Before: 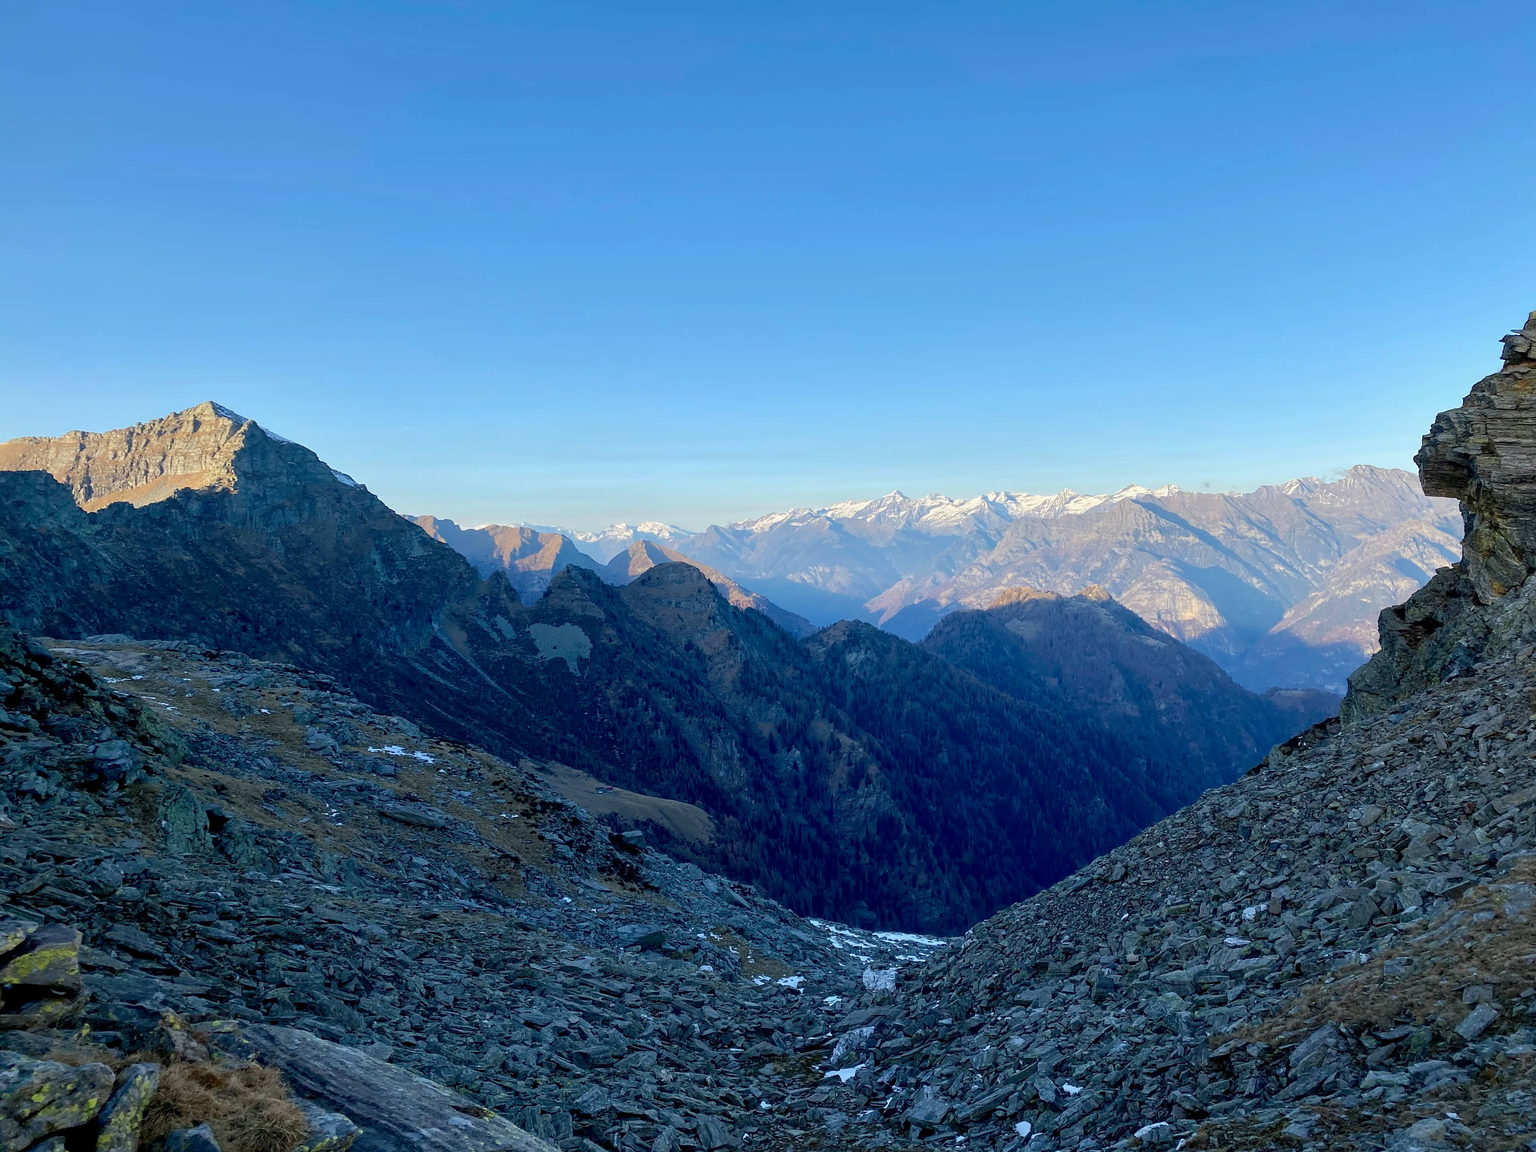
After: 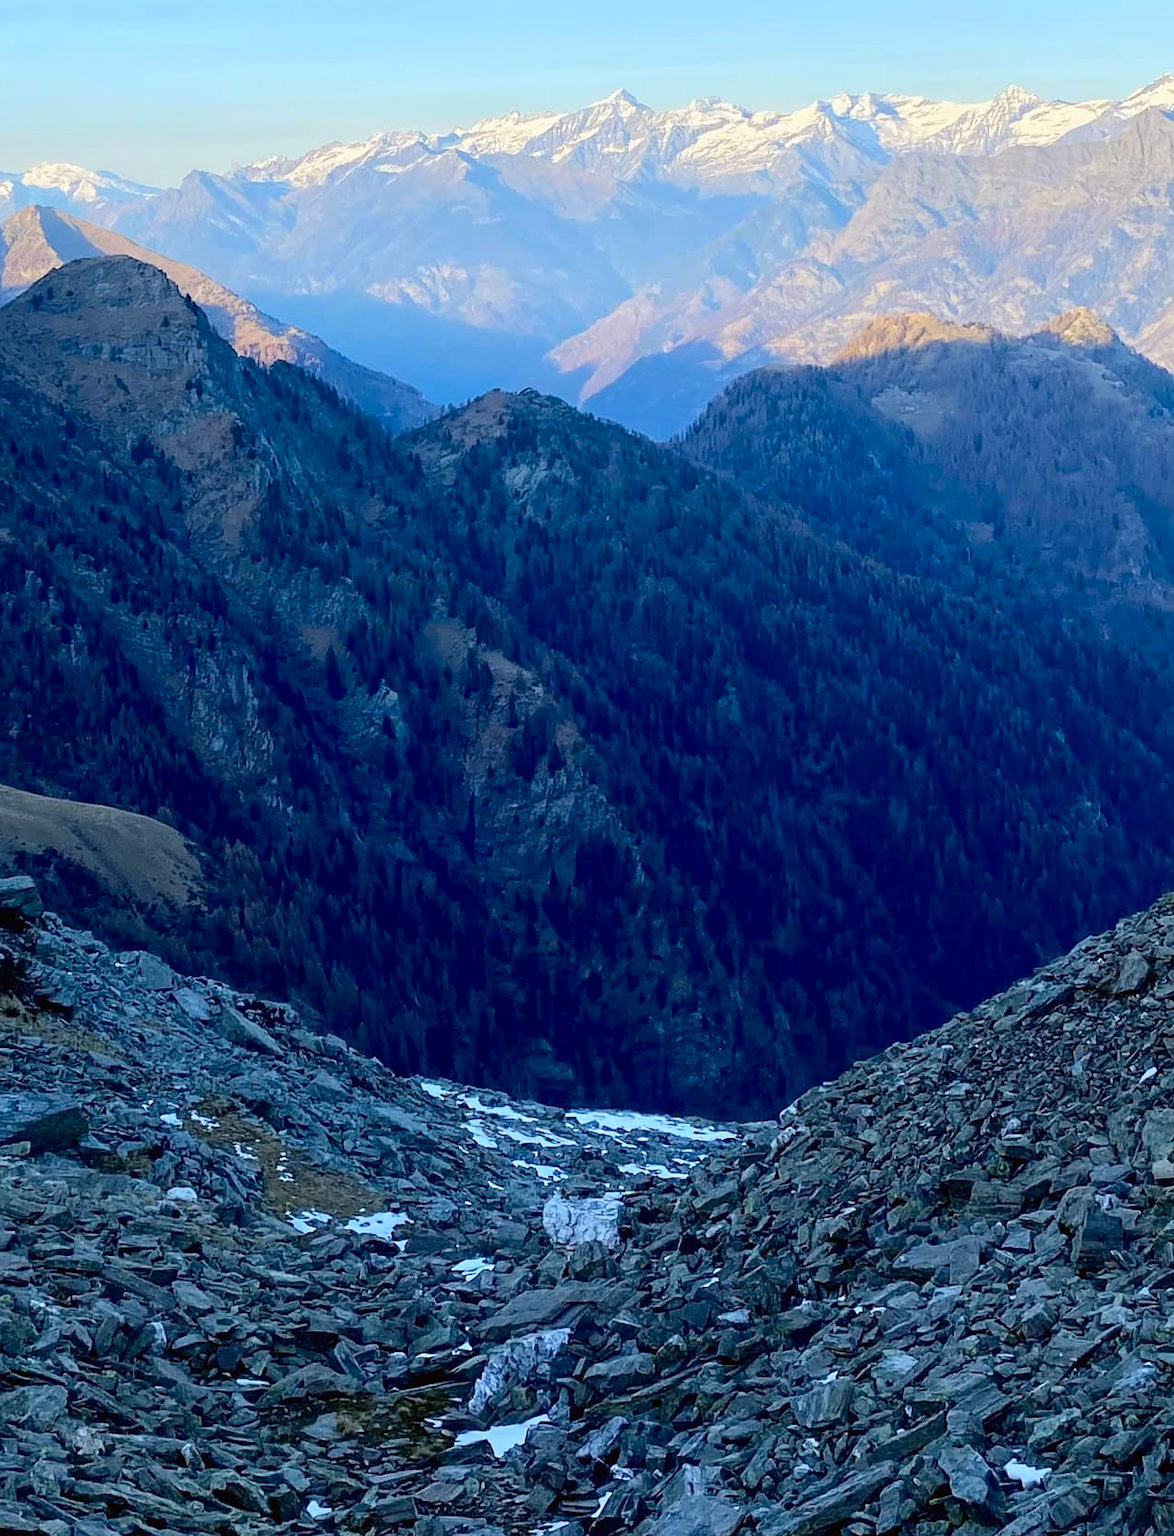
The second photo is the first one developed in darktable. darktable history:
crop: left 40.878%, top 39.176%, right 25.993%, bottom 3.081%
tone curve: curves: ch0 [(0, 0.01) (0.052, 0.045) (0.136, 0.133) (0.29, 0.332) (0.453, 0.531) (0.676, 0.751) (0.89, 0.919) (1, 1)]; ch1 [(0, 0) (0.094, 0.081) (0.285, 0.299) (0.385, 0.403) (0.446, 0.443) (0.495, 0.496) (0.544, 0.552) (0.589, 0.612) (0.722, 0.728) (1, 1)]; ch2 [(0, 0) (0.257, 0.217) (0.43, 0.421) (0.498, 0.507) (0.531, 0.544) (0.56, 0.579) (0.625, 0.642) (1, 1)], color space Lab, independent channels, preserve colors none
